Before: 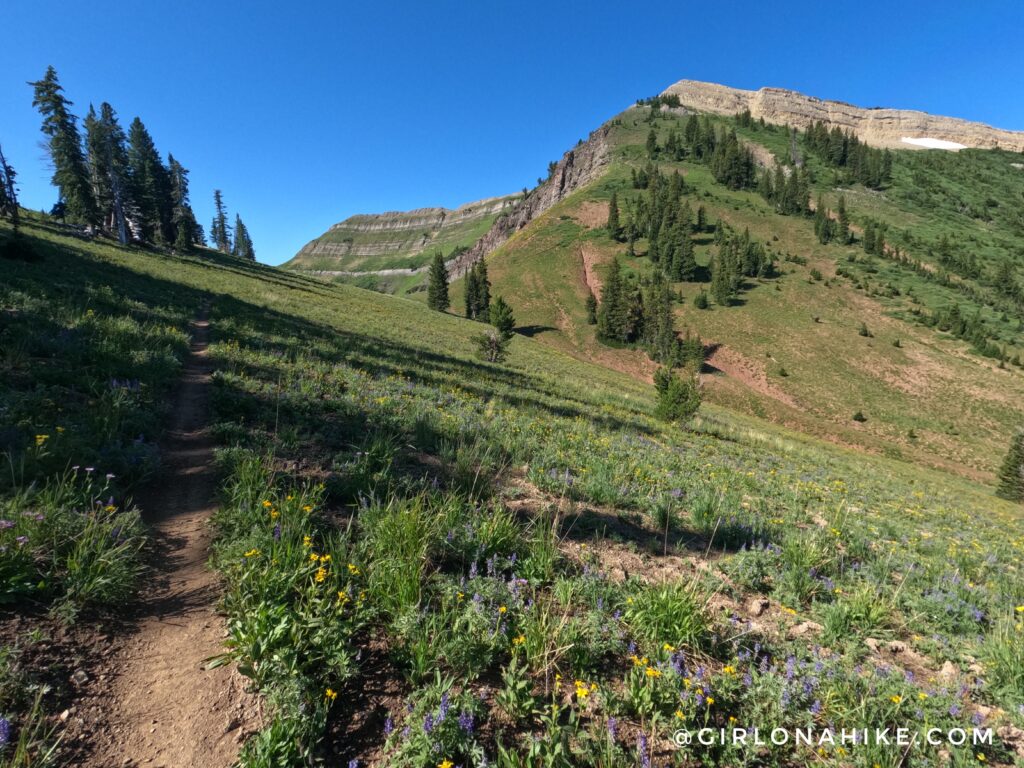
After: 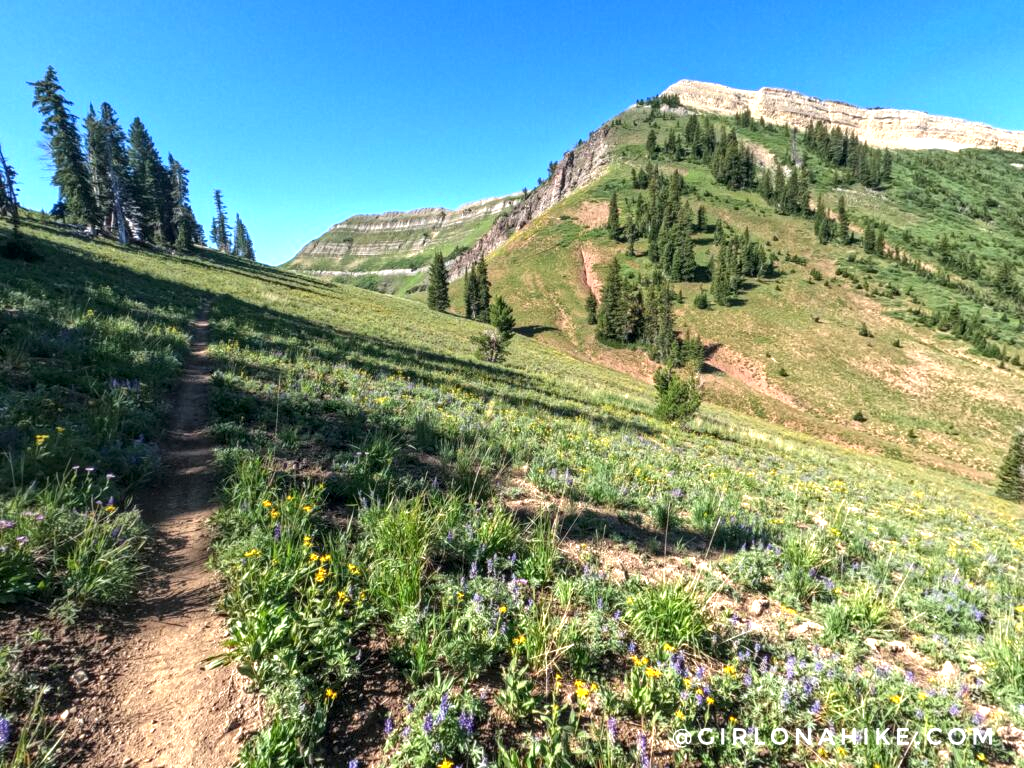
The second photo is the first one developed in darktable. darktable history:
local contrast: detail 130%
exposure: exposure 1 EV, compensate highlight preservation false
